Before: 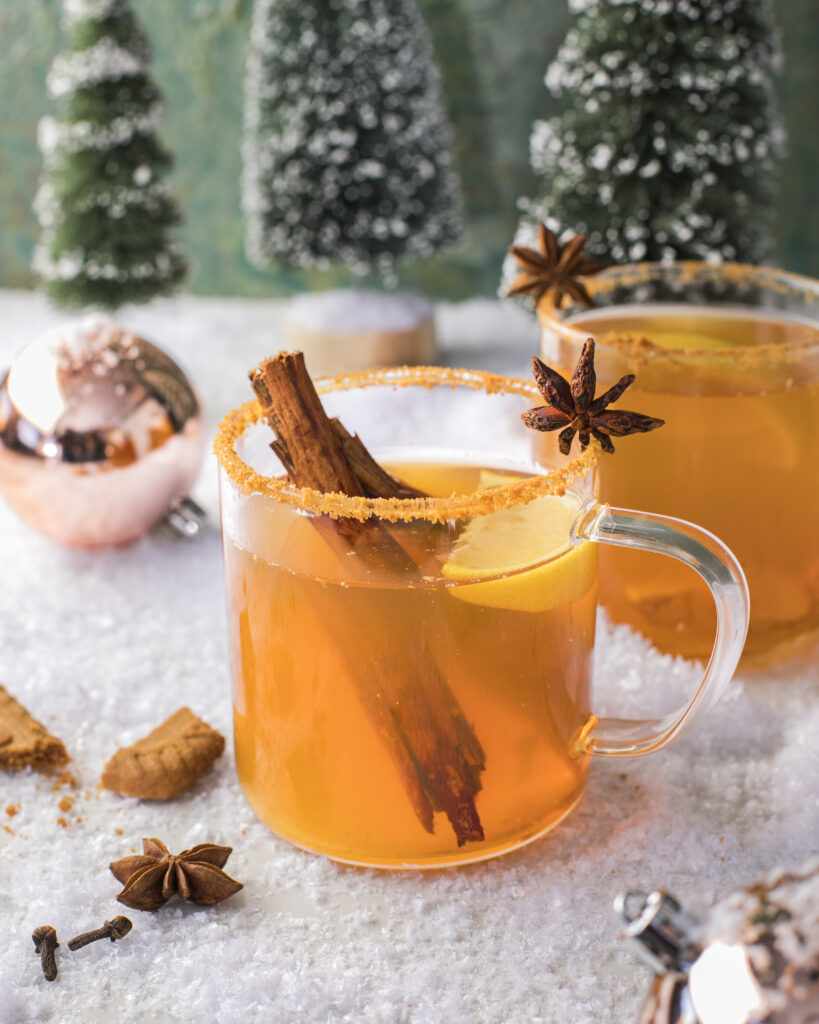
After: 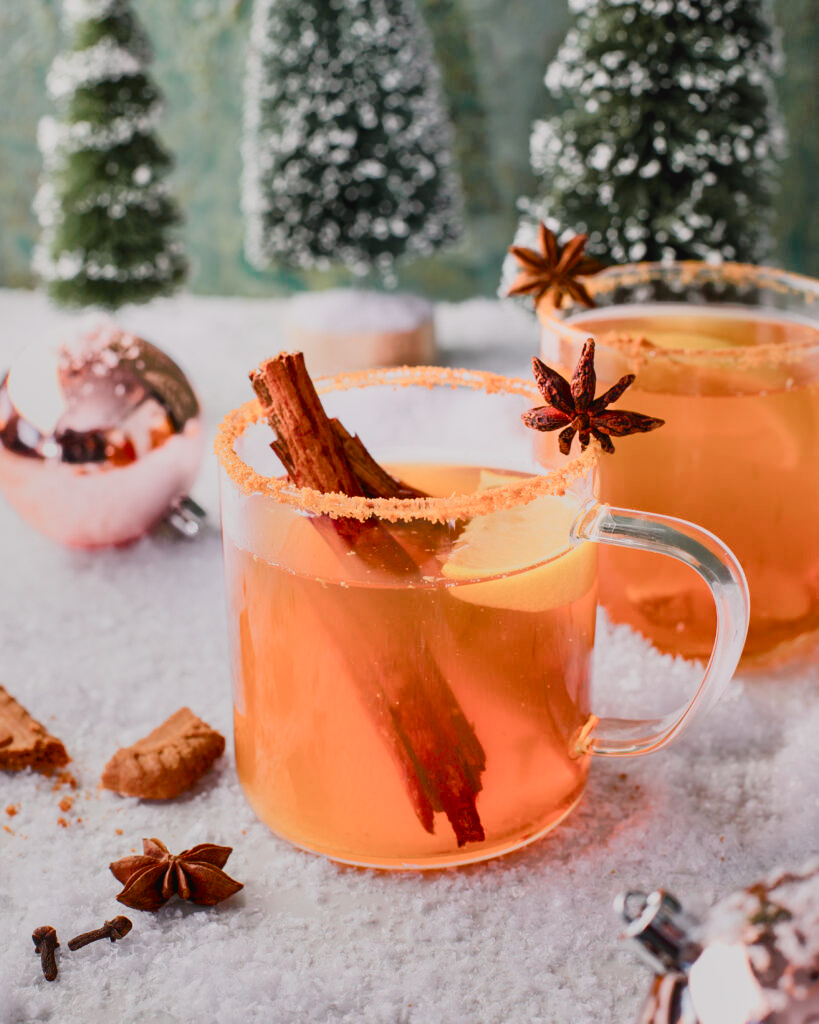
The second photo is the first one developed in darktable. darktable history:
shadows and highlights: radius 118.69, shadows 42.21, highlights -61.56, soften with gaussian
rgb levels: levels [[0.01, 0.419, 0.839], [0, 0.5, 1], [0, 0.5, 1]]
tone curve: curves: ch0 [(0, 0.032) (0.094, 0.08) (0.265, 0.208) (0.41, 0.417) (0.498, 0.496) (0.638, 0.673) (0.819, 0.841) (0.96, 0.899)]; ch1 [(0, 0) (0.161, 0.092) (0.37, 0.302) (0.417, 0.434) (0.495, 0.498) (0.576, 0.589) (0.725, 0.765) (1, 1)]; ch2 [(0, 0) (0.352, 0.403) (0.45, 0.469) (0.521, 0.515) (0.59, 0.579) (1, 1)], color space Lab, independent channels, preserve colors none
exposure: compensate highlight preservation false
color balance rgb: shadows lift › chroma 1%, shadows lift › hue 113°, highlights gain › chroma 0.2%, highlights gain › hue 333°, perceptual saturation grading › global saturation 20%, perceptual saturation grading › highlights -50%, perceptual saturation grading › shadows 25%, contrast -20%
tone equalizer: on, module defaults
